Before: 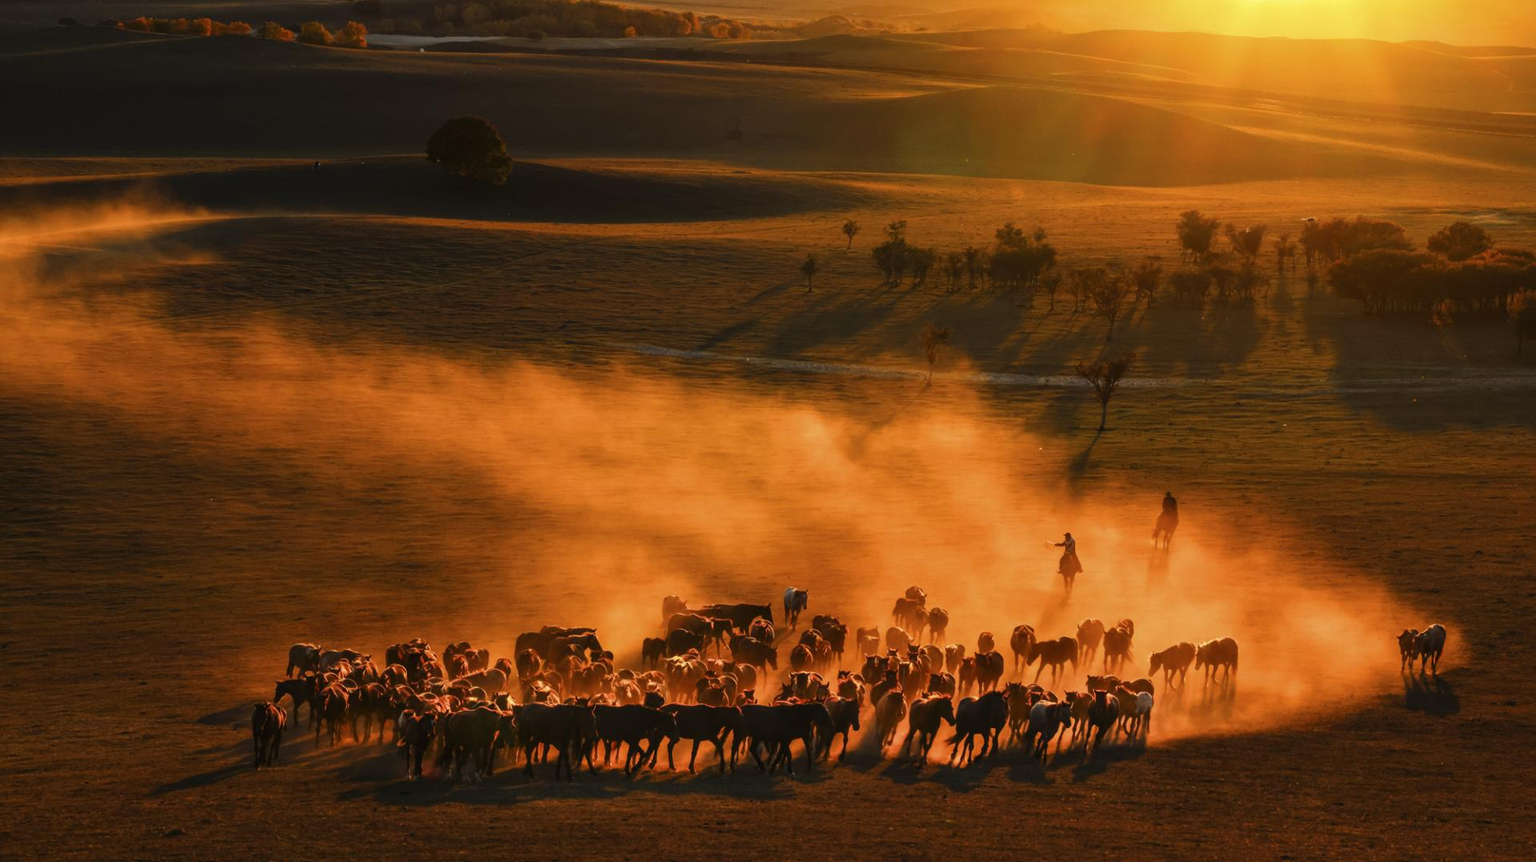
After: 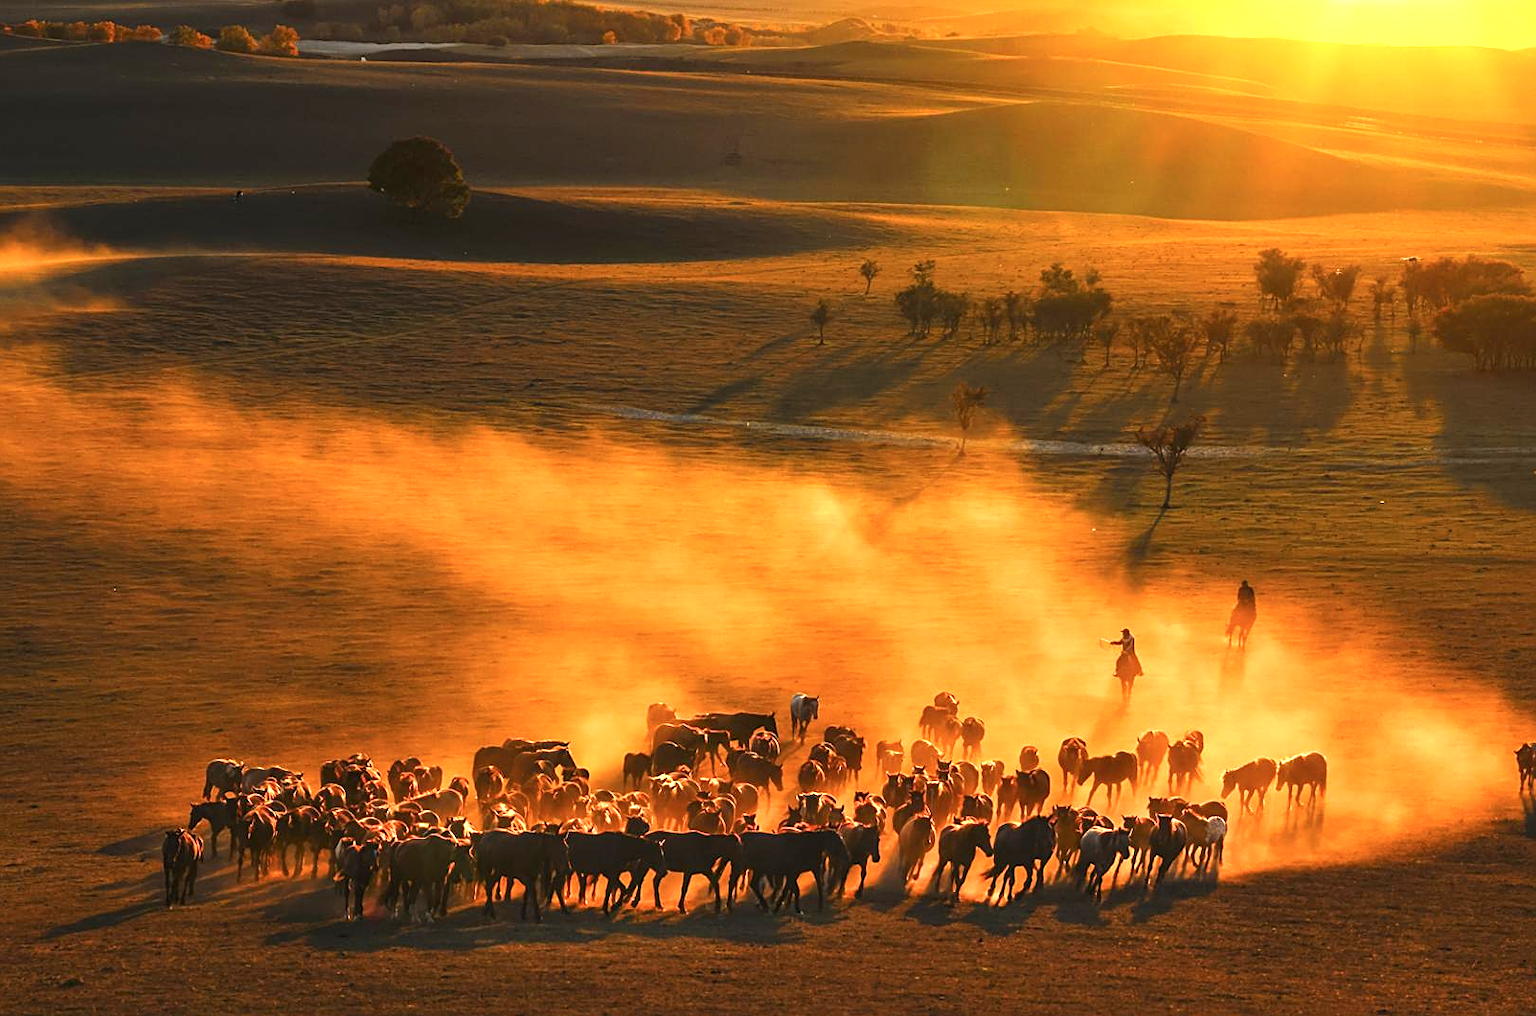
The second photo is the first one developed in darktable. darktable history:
crop: left 7.493%, right 7.81%
color balance rgb: perceptual saturation grading › global saturation 0.636%, global vibrance 9.346%
exposure: black level correction 0, exposure 1.097 EV, compensate highlight preservation false
sharpen: on, module defaults
